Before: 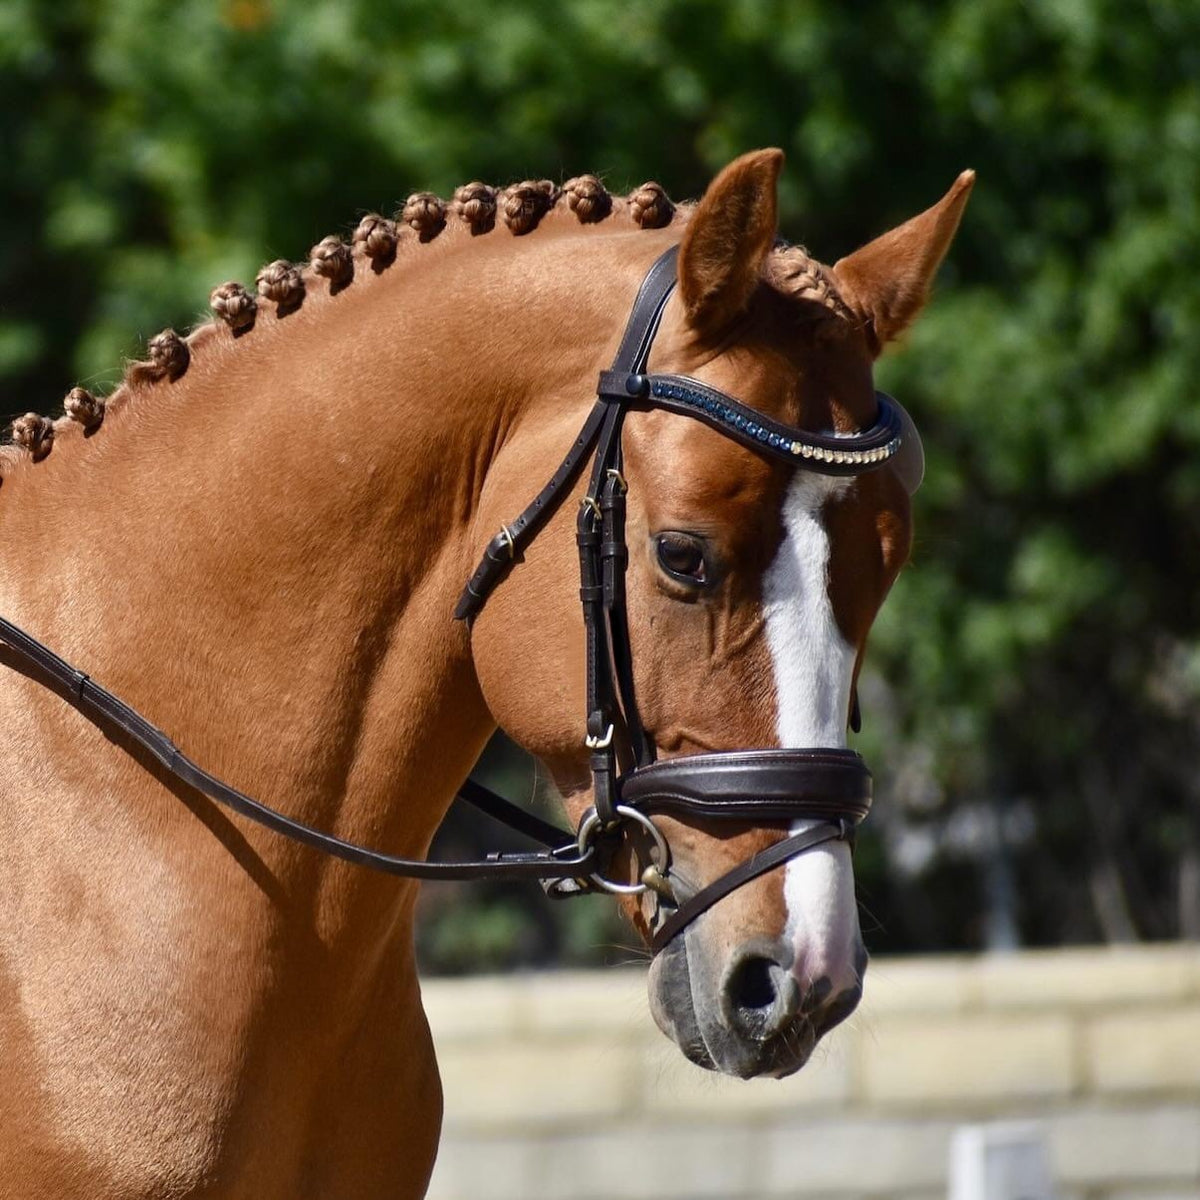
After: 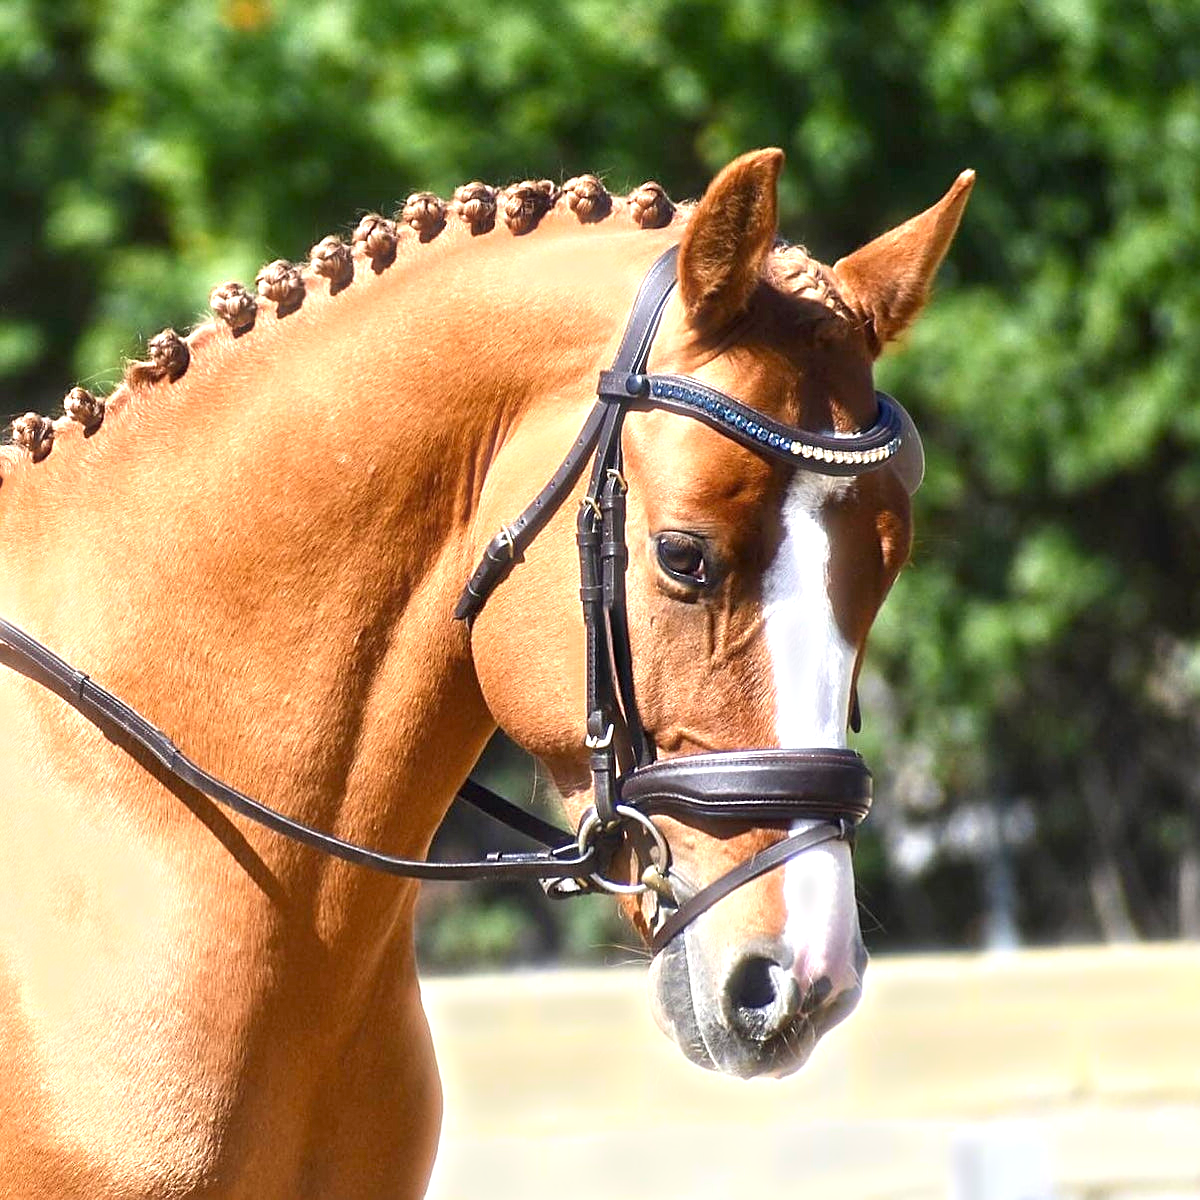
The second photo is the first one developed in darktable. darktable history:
bloom: size 3%, threshold 100%, strength 0%
sharpen: on, module defaults
white balance: emerald 1
exposure: black level correction 0, exposure 1.45 EV, compensate exposure bias true, compensate highlight preservation false
